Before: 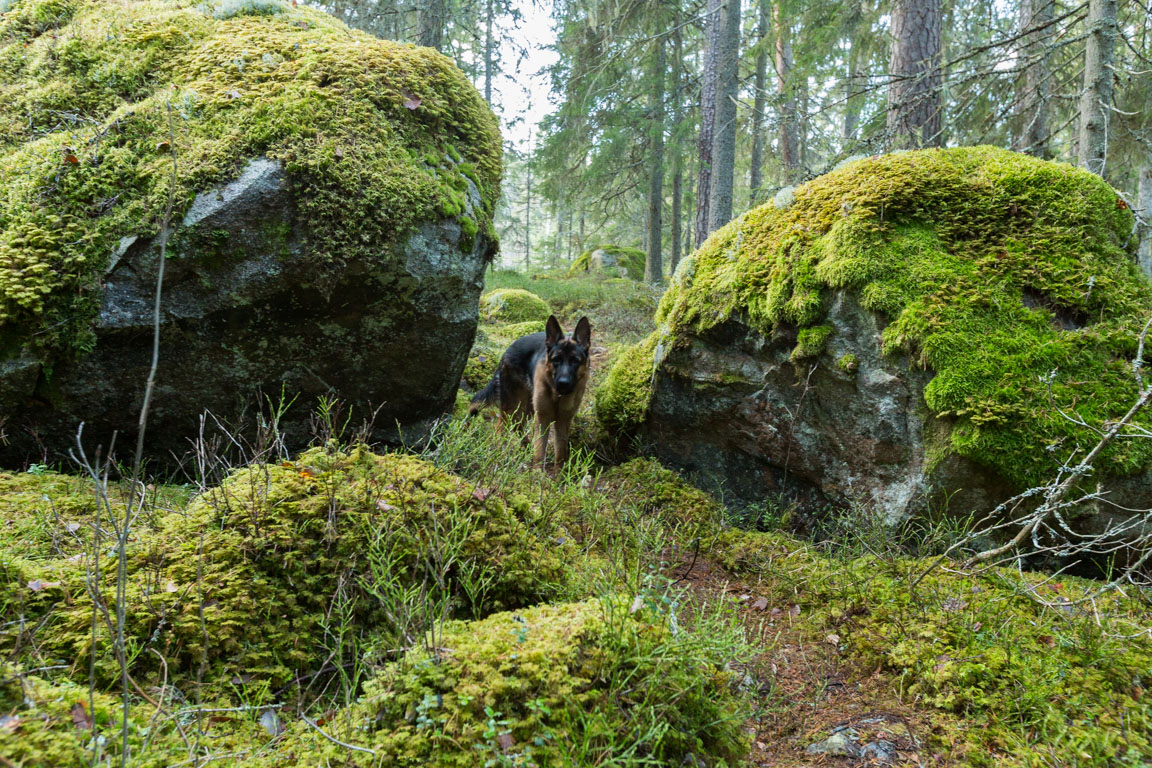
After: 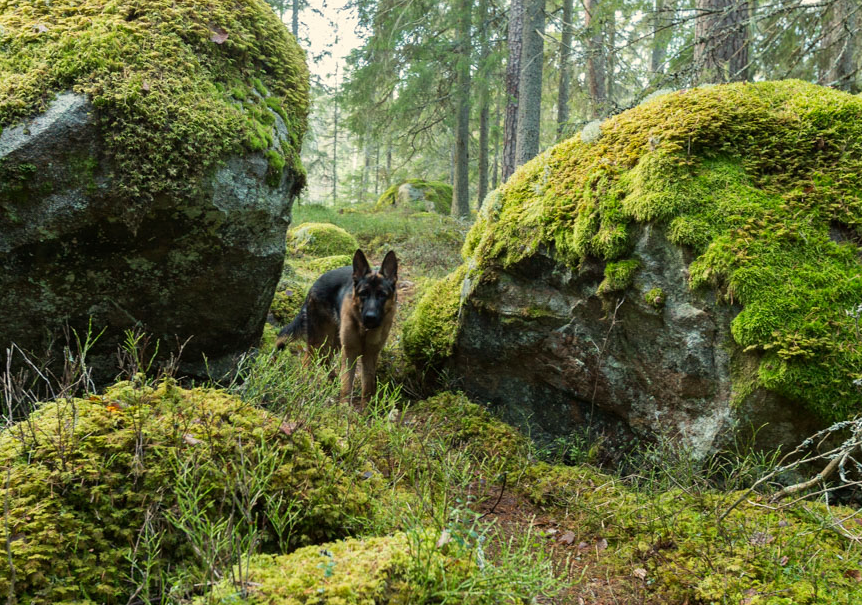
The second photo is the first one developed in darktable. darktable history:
white balance: red 1.029, blue 0.92
crop: left 16.768%, top 8.653%, right 8.362%, bottom 12.485%
